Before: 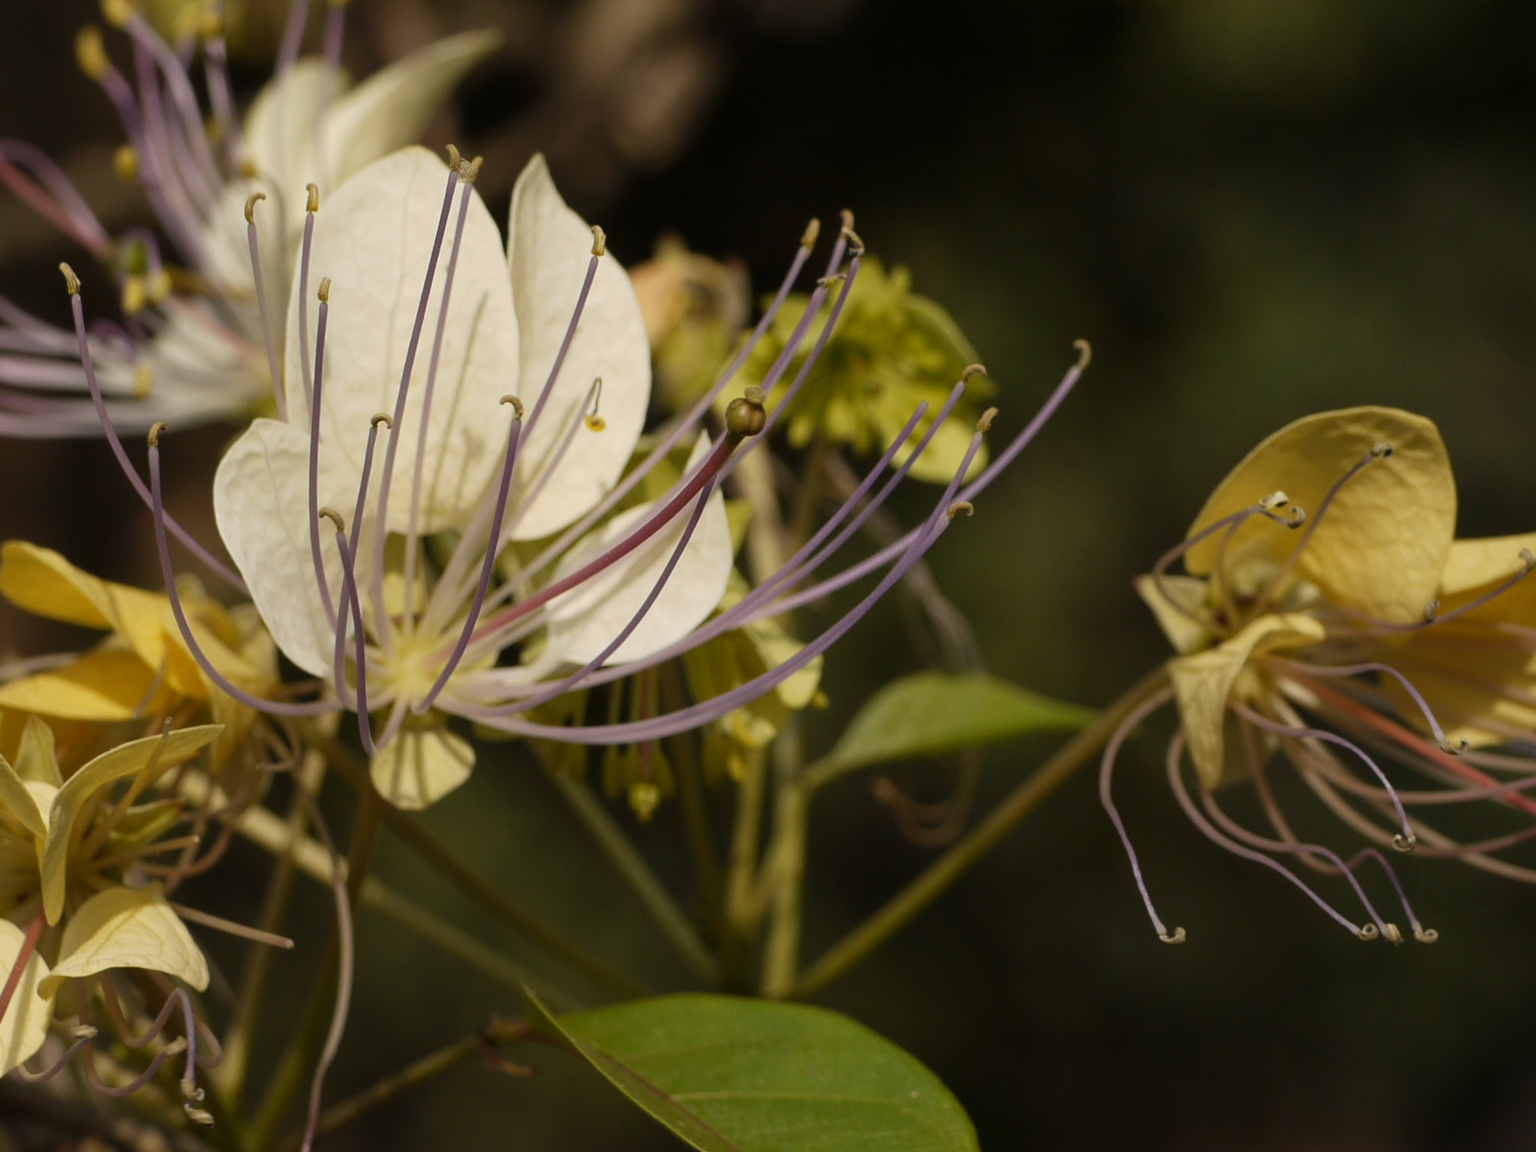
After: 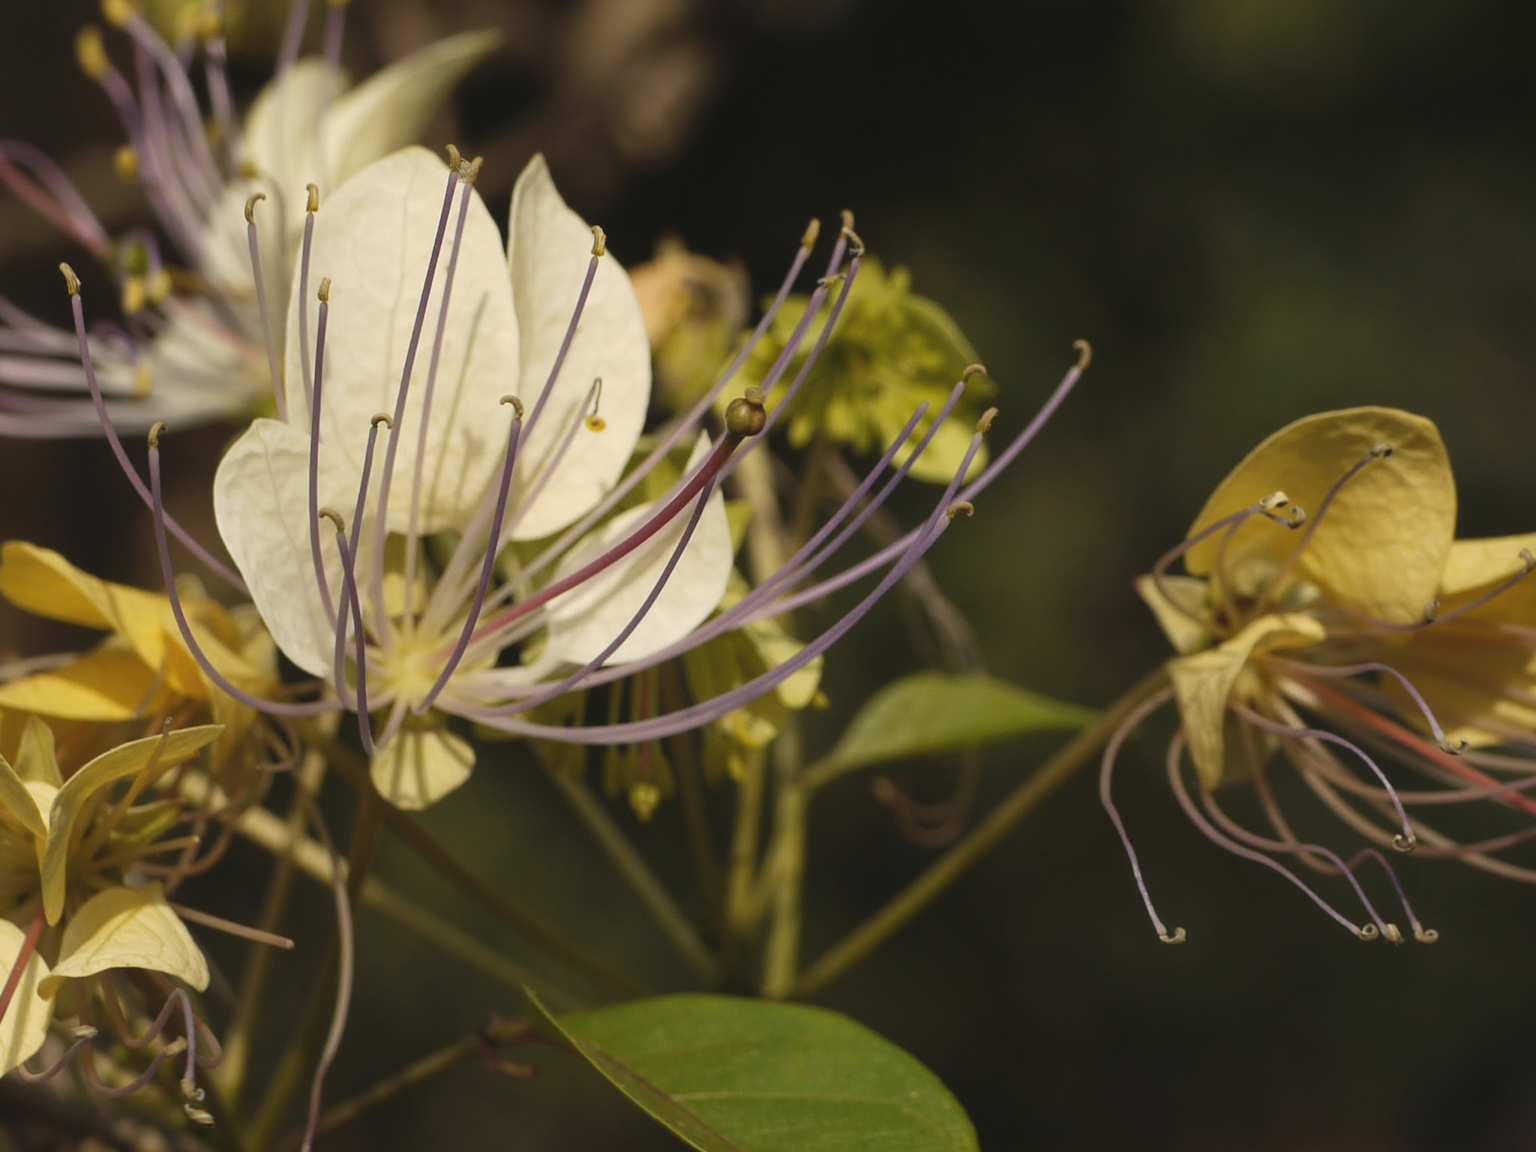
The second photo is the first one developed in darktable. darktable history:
color balance rgb: highlights gain › luminance 5.89%, highlights gain › chroma 1.269%, highlights gain › hue 88.53°, global offset › luminance 0.68%, perceptual saturation grading › global saturation 0.843%
